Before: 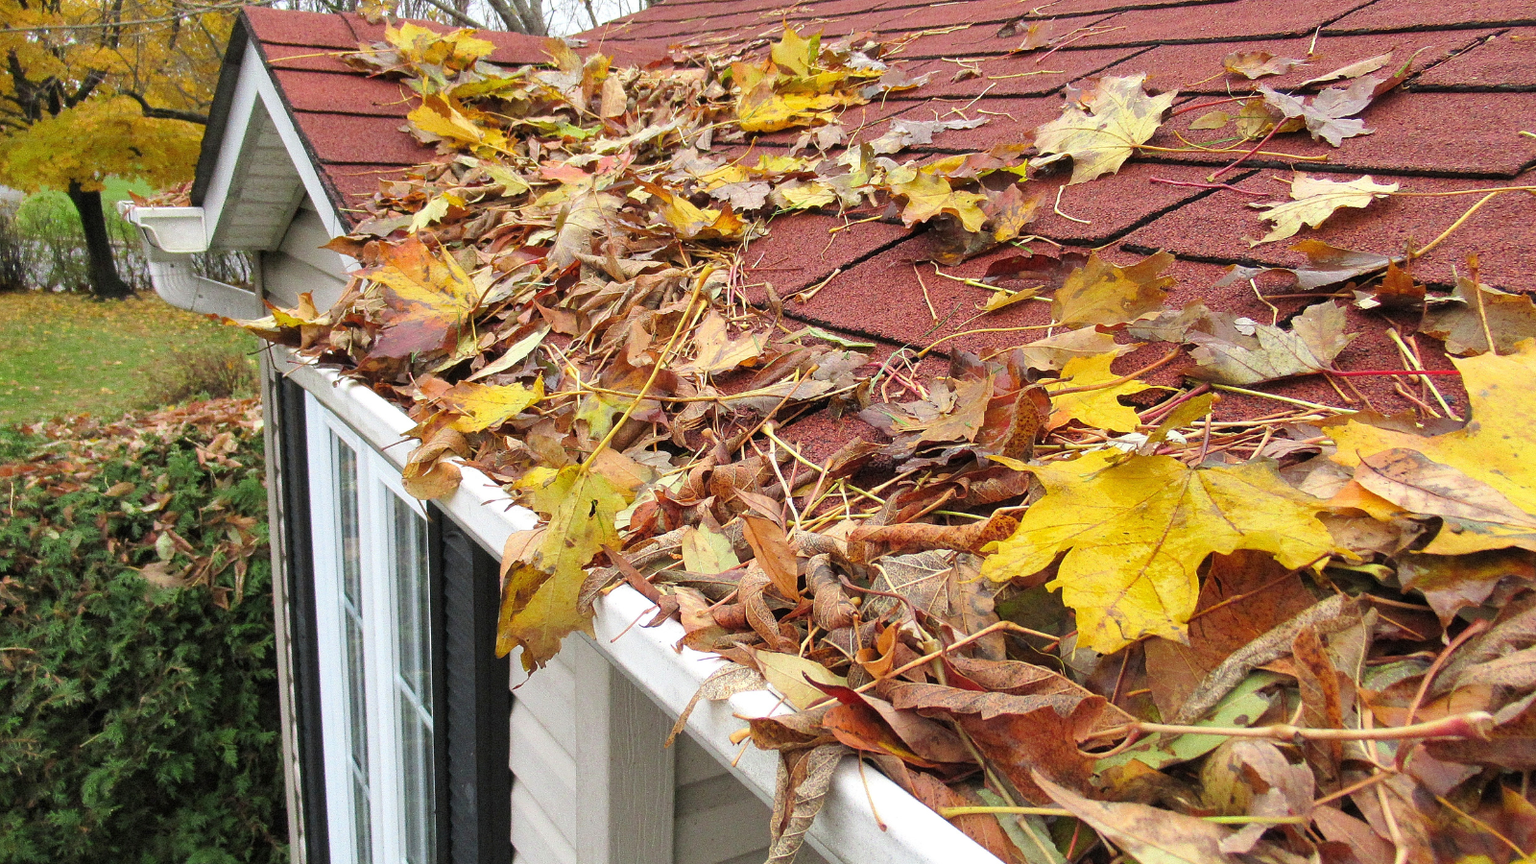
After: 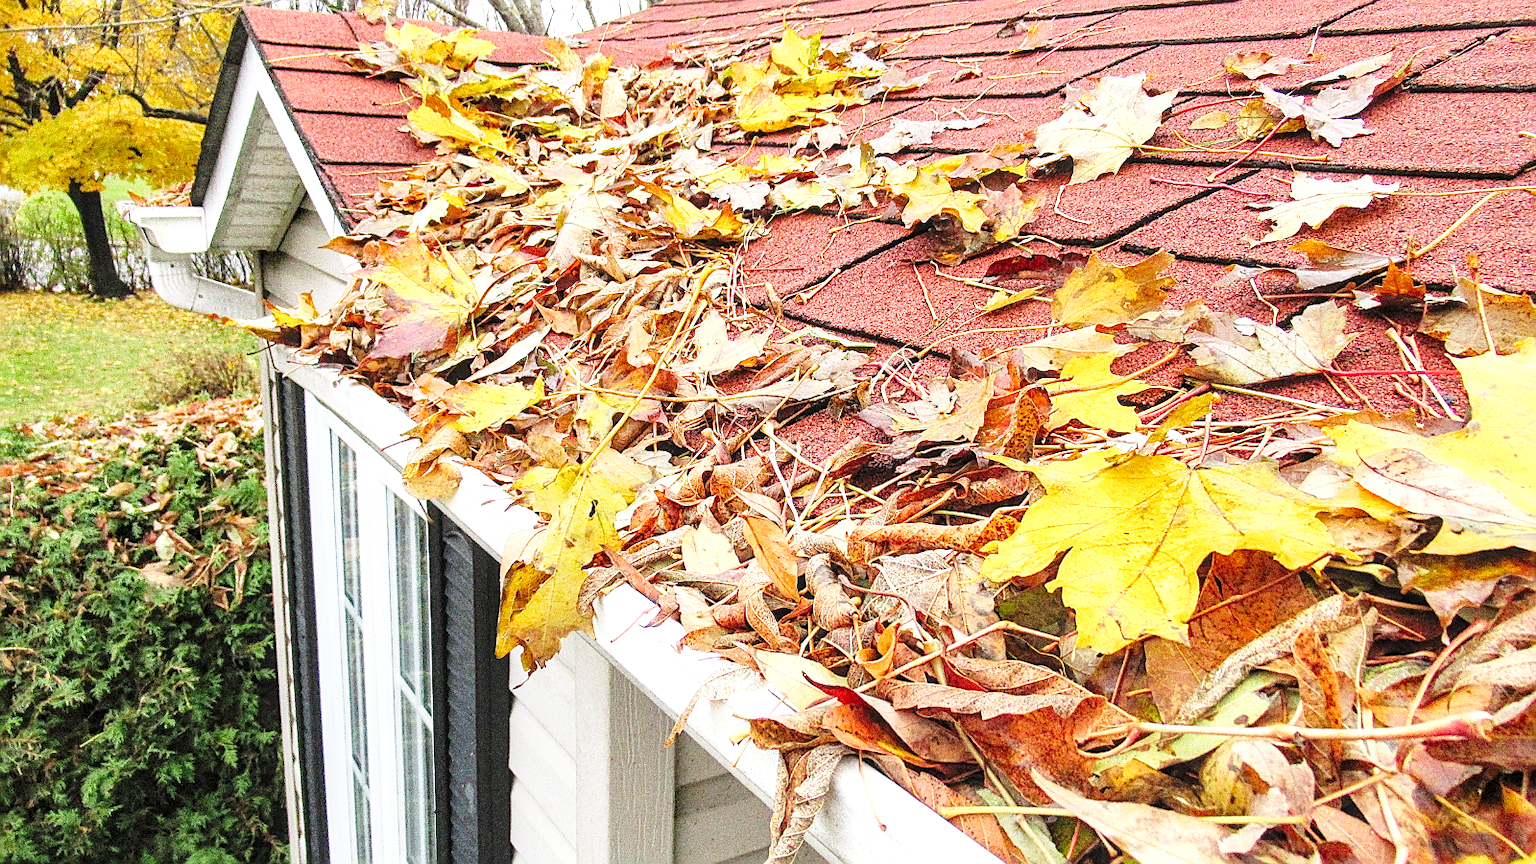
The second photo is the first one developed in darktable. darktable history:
exposure: black level correction 0, exposure 0.5 EV, compensate exposure bias true, compensate highlight preservation false
local contrast: on, module defaults
base curve: curves: ch0 [(0, 0) (0.028, 0.03) (0.121, 0.232) (0.46, 0.748) (0.859, 0.968) (1, 1)], preserve colors none
sharpen: on, module defaults
